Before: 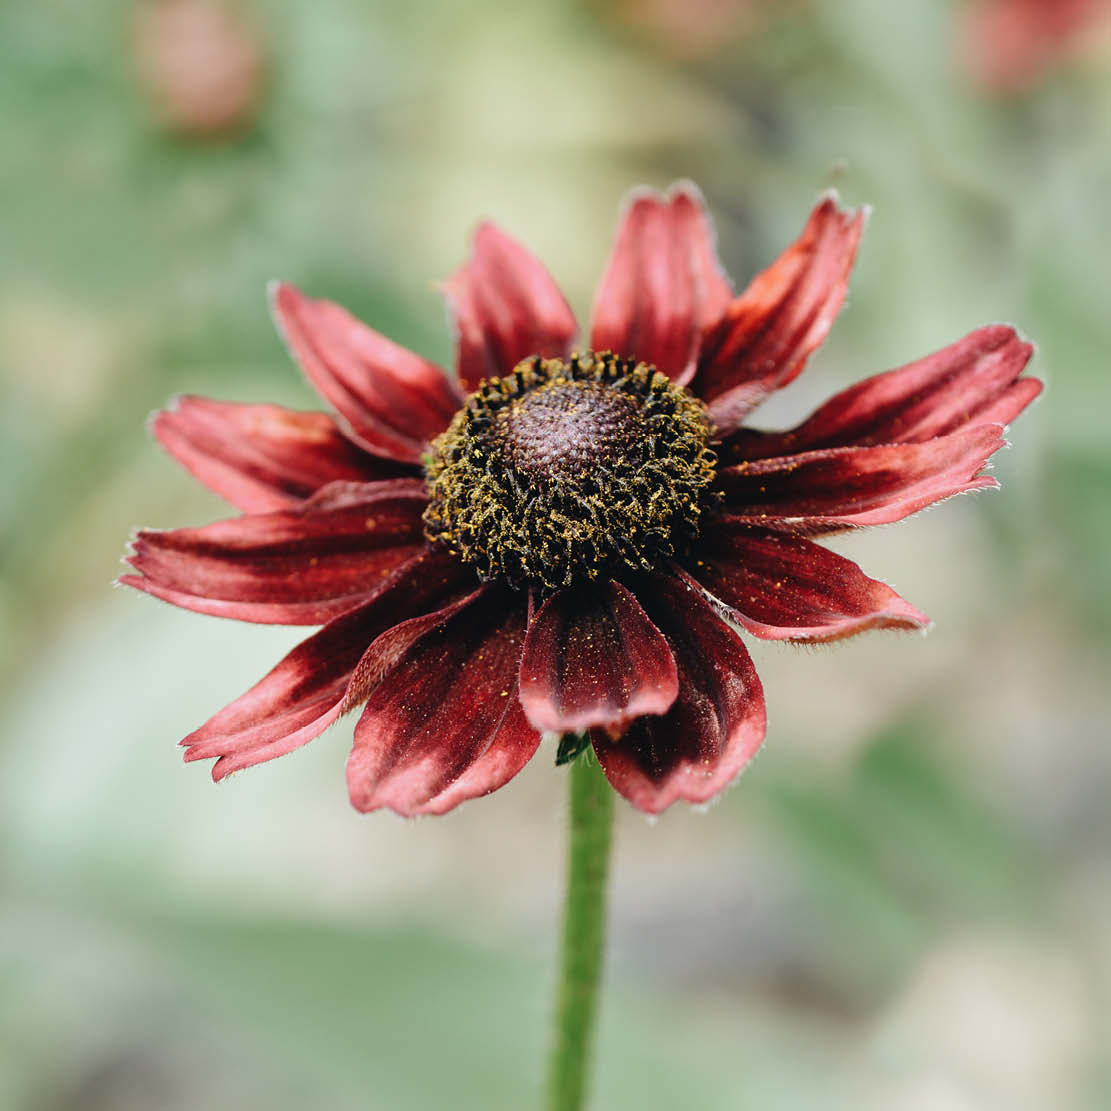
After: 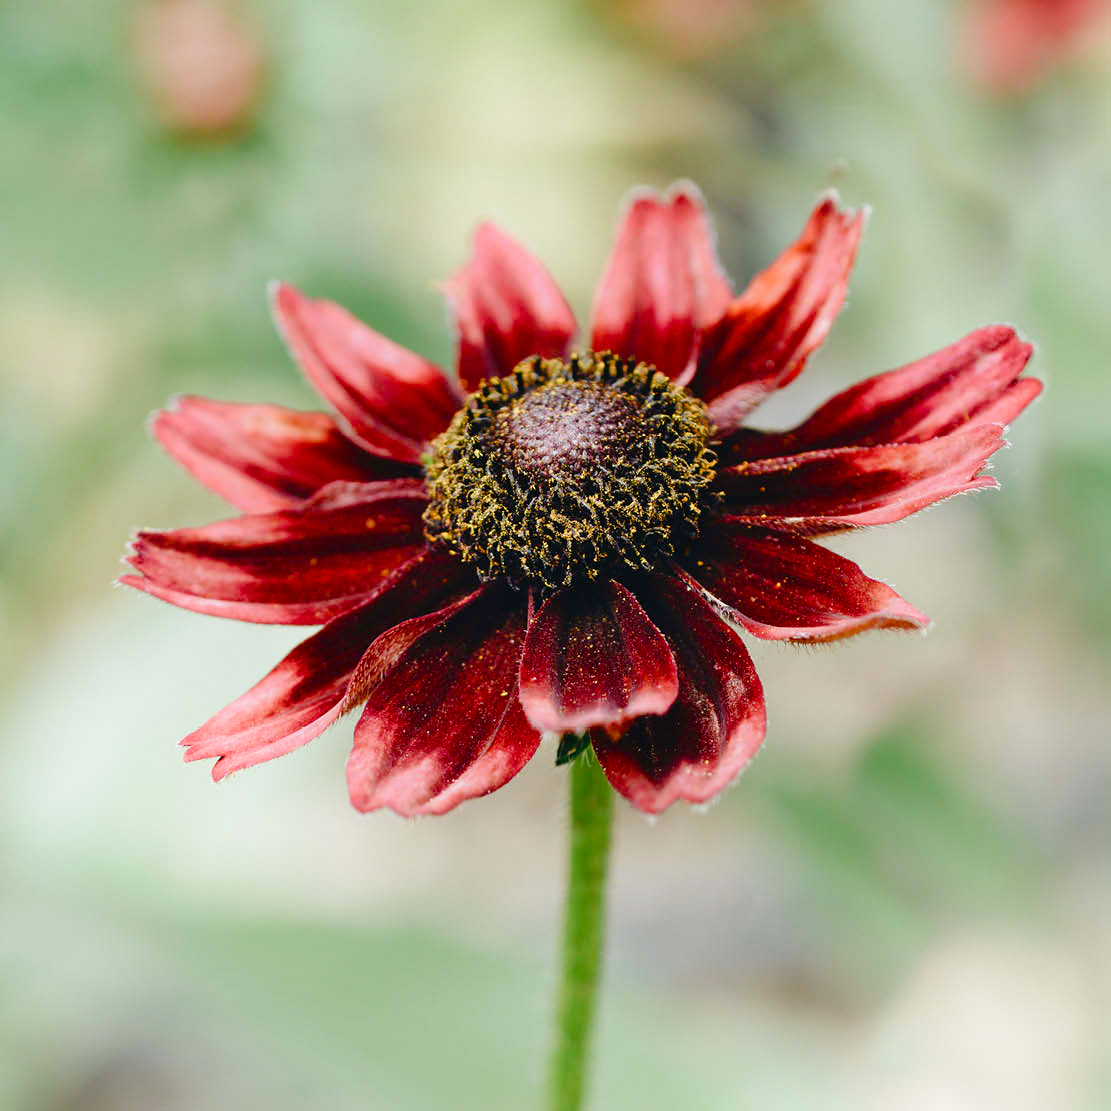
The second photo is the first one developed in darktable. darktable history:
shadows and highlights: highlights 70.7, soften with gaussian
color balance rgb: perceptual saturation grading › global saturation 20%, perceptual saturation grading › highlights -25%, perceptual saturation grading › shadows 50%
